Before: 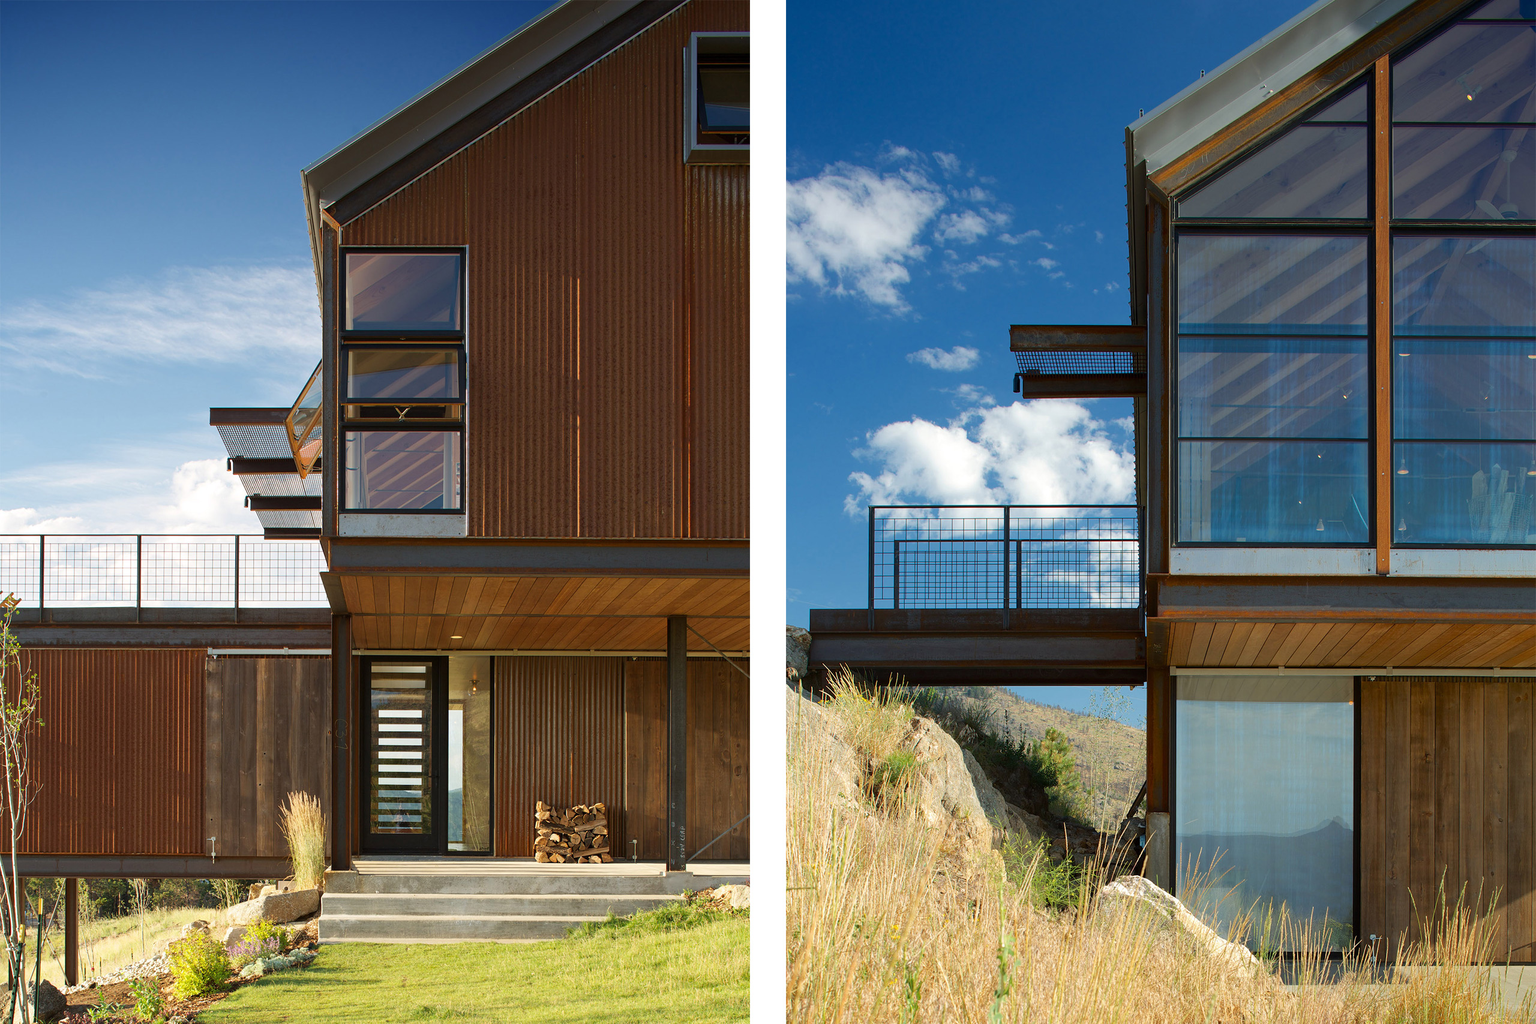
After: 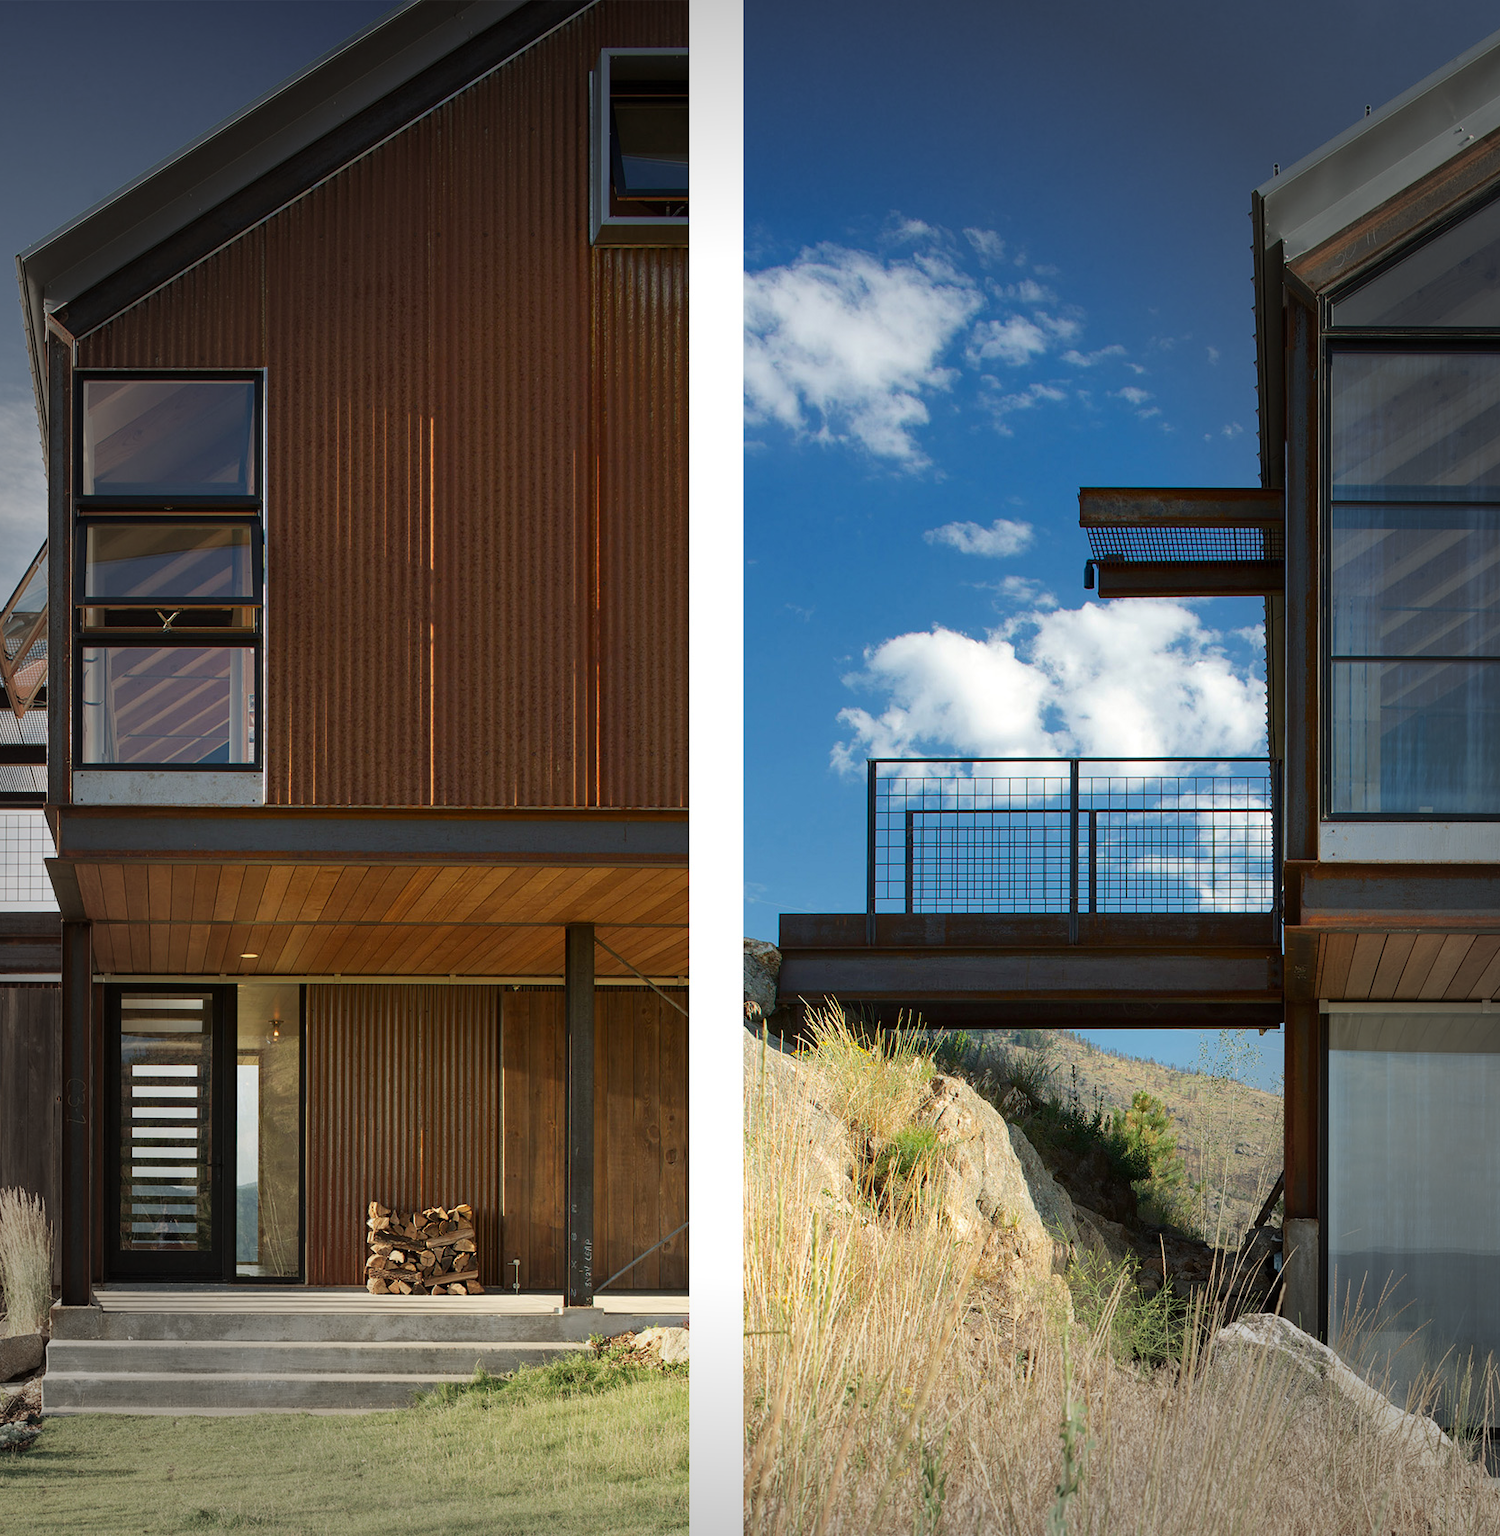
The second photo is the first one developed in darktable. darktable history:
crop and rotate: left 18.909%, right 15.936%
vignetting: fall-off start 66.32%, fall-off radius 39.81%, automatic ratio true, width/height ratio 0.677, unbound false
contrast brightness saturation: contrast 0.054
